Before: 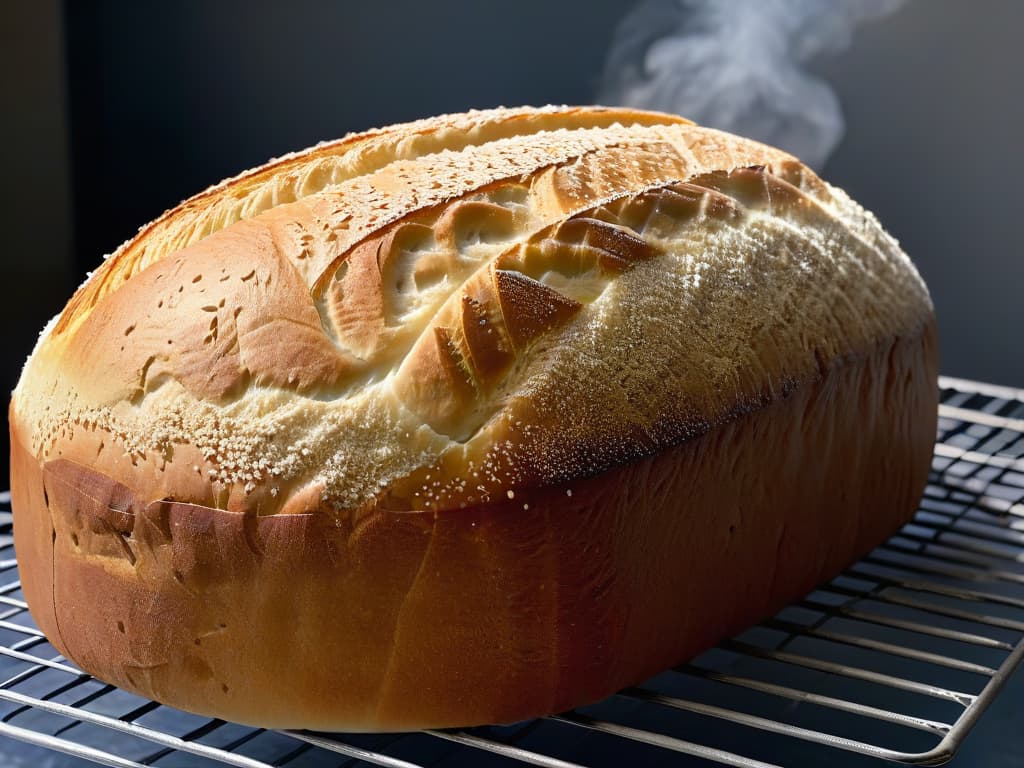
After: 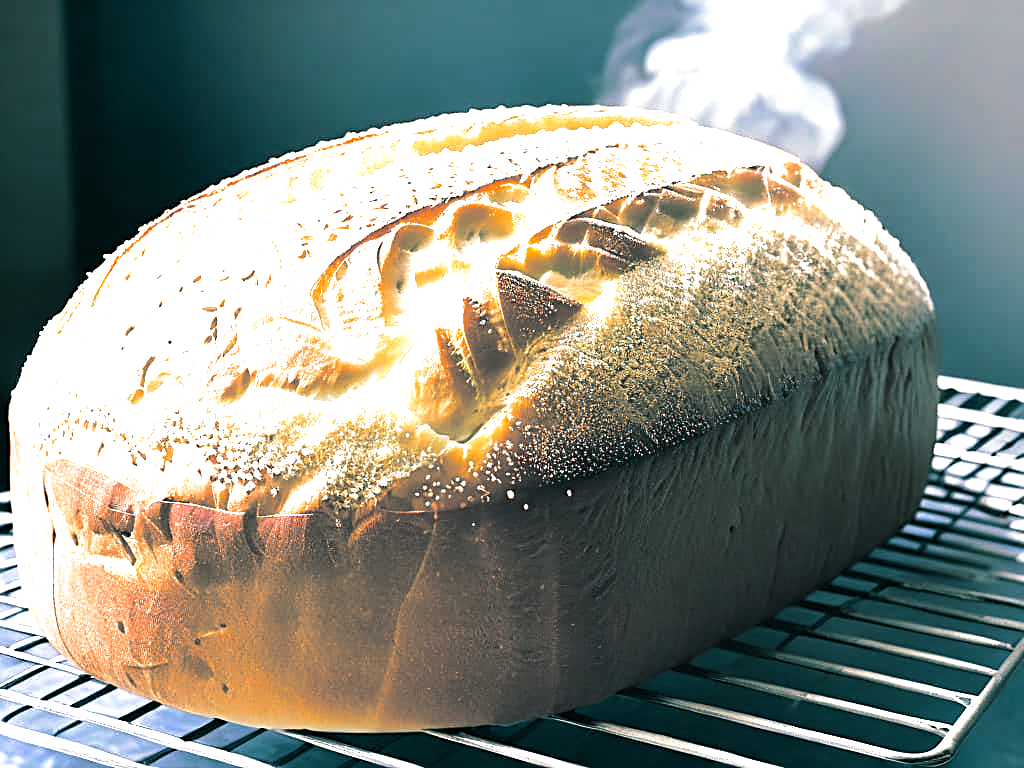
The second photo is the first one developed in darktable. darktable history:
split-toning: shadows › hue 186.43°, highlights › hue 49.29°, compress 30.29%
tone equalizer: -8 EV -0.417 EV, -7 EV -0.389 EV, -6 EV -0.333 EV, -5 EV -0.222 EV, -3 EV 0.222 EV, -2 EV 0.333 EV, -1 EV 0.389 EV, +0 EV 0.417 EV, edges refinement/feathering 500, mask exposure compensation -1.57 EV, preserve details no
sharpen: on, module defaults
exposure: black level correction 0, exposure 1.675 EV, compensate exposure bias true, compensate highlight preservation false
